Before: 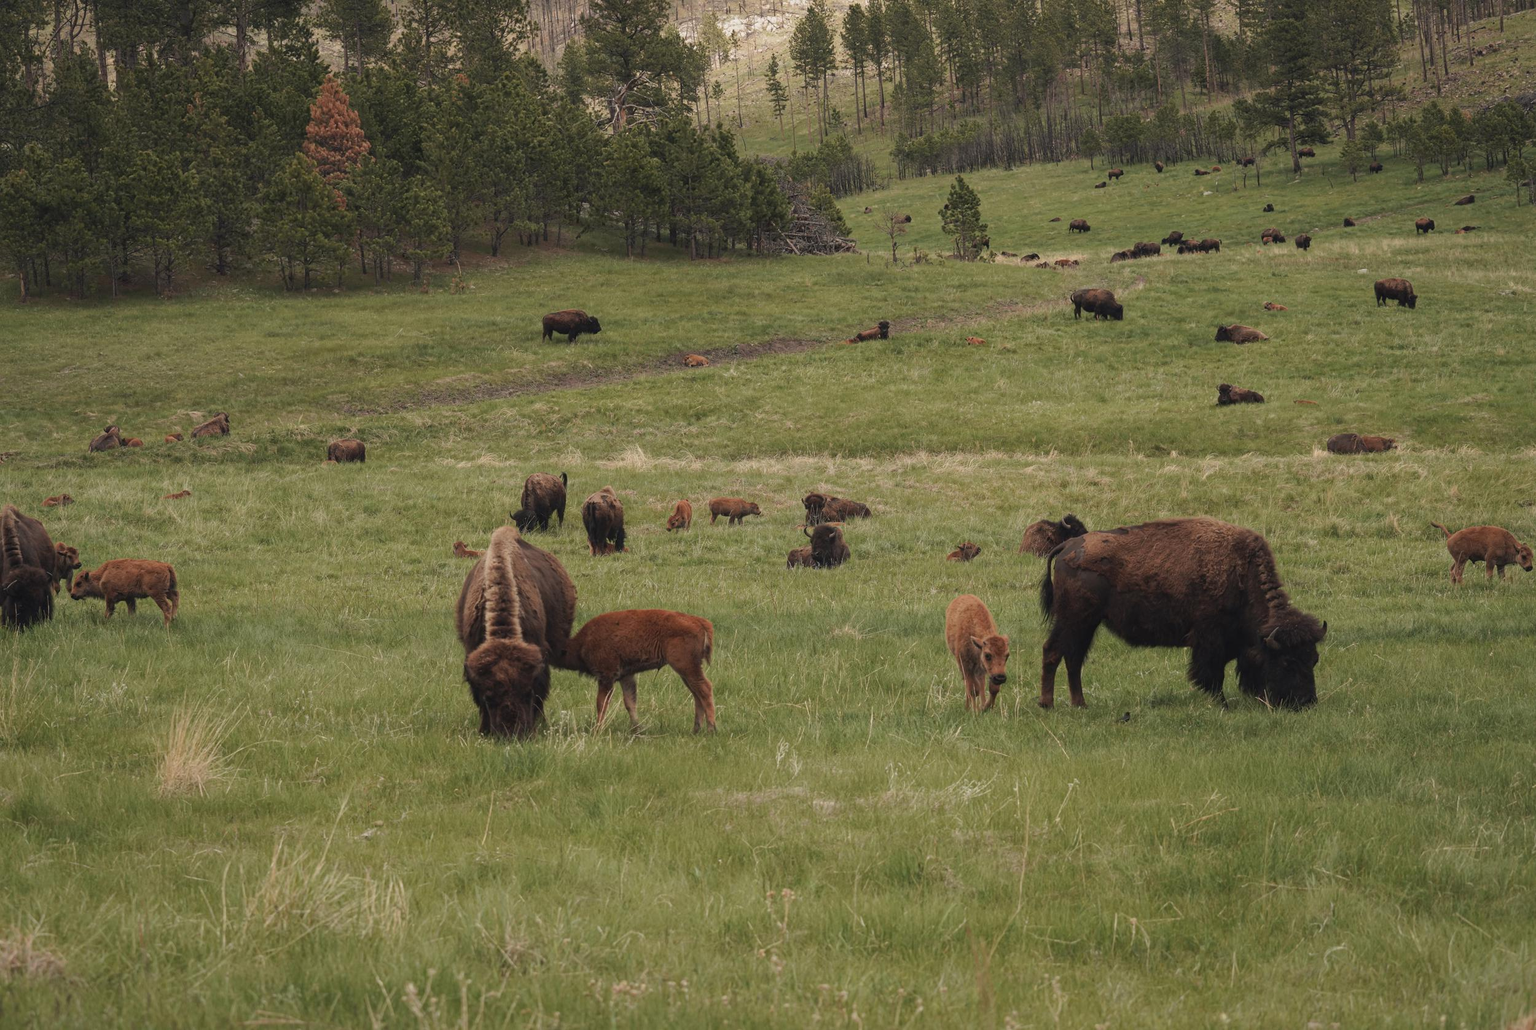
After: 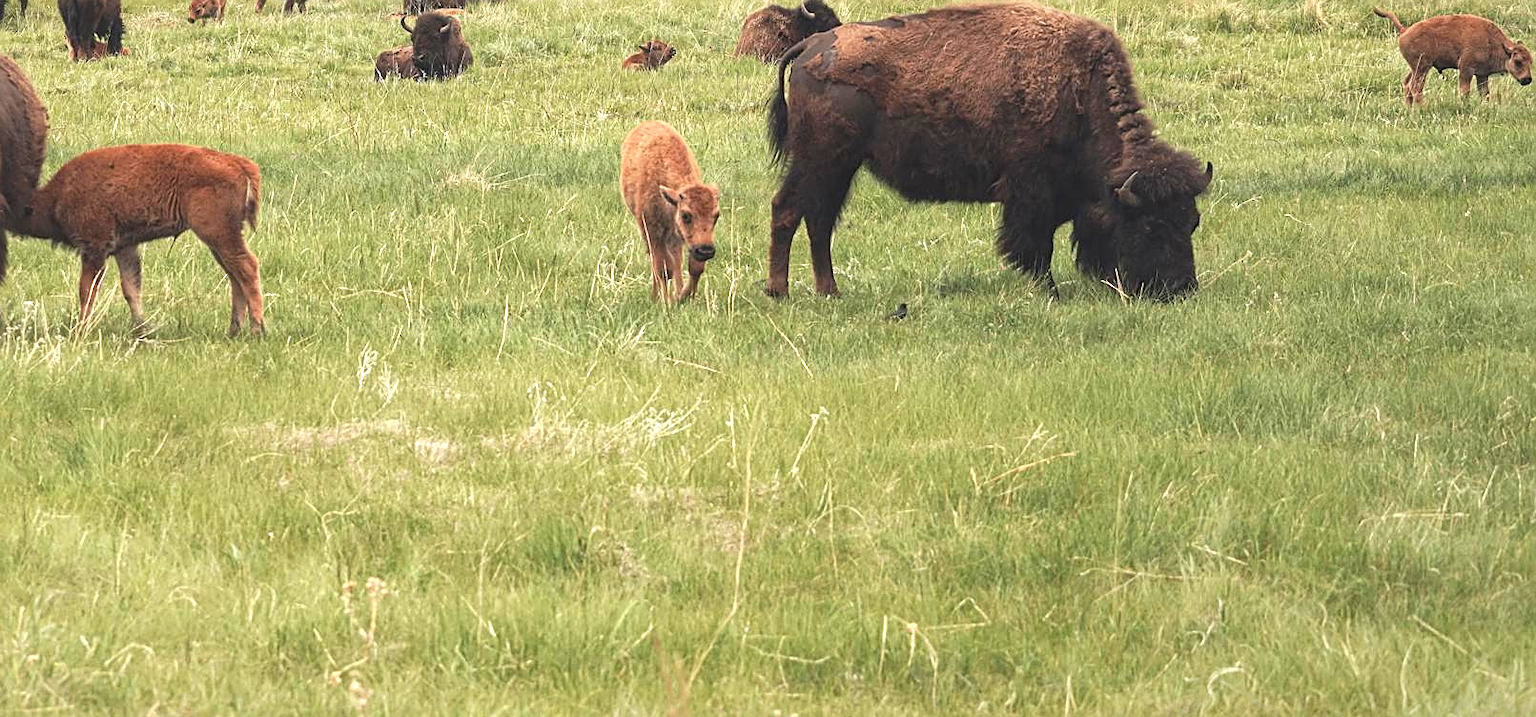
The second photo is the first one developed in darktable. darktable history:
exposure: black level correction 0, exposure 1.455 EV, compensate highlight preservation false
crop and rotate: left 35.545%, top 50.169%, bottom 4.876%
shadows and highlights: shadows 36.53, highlights -28.02, soften with gaussian
sharpen: on, module defaults
